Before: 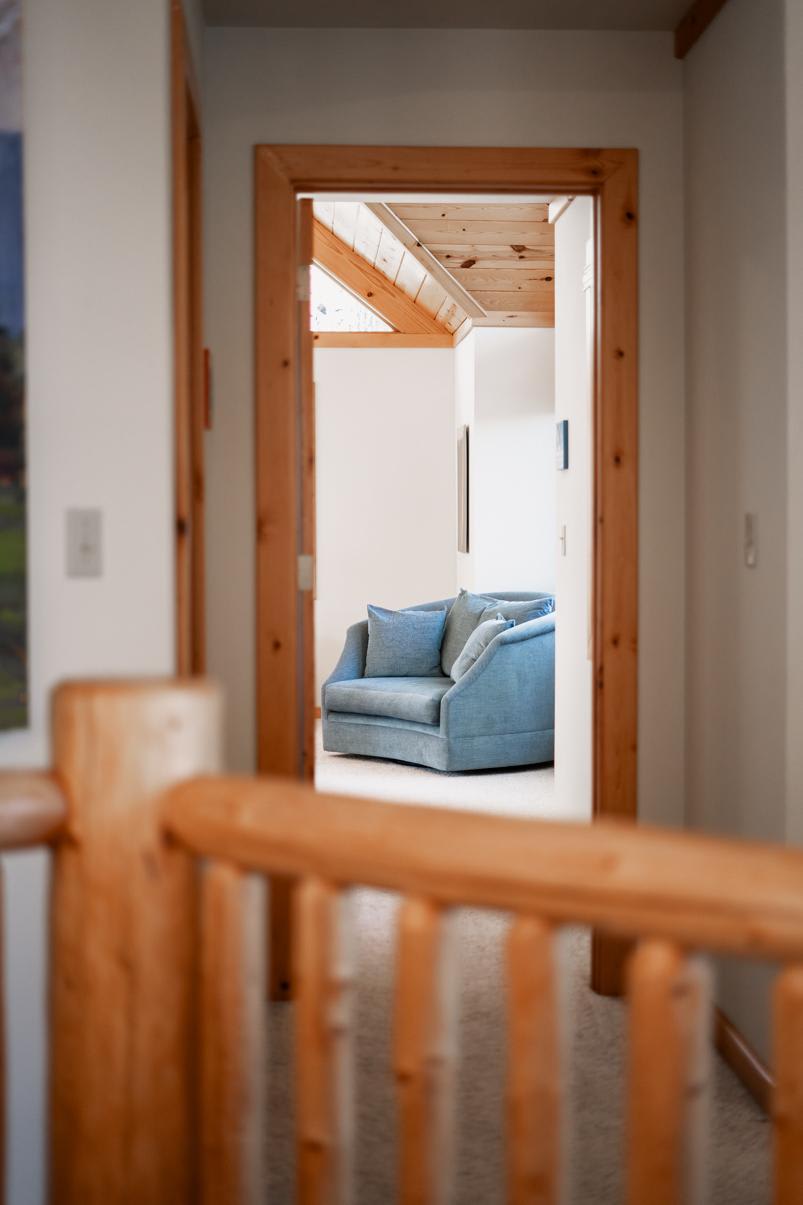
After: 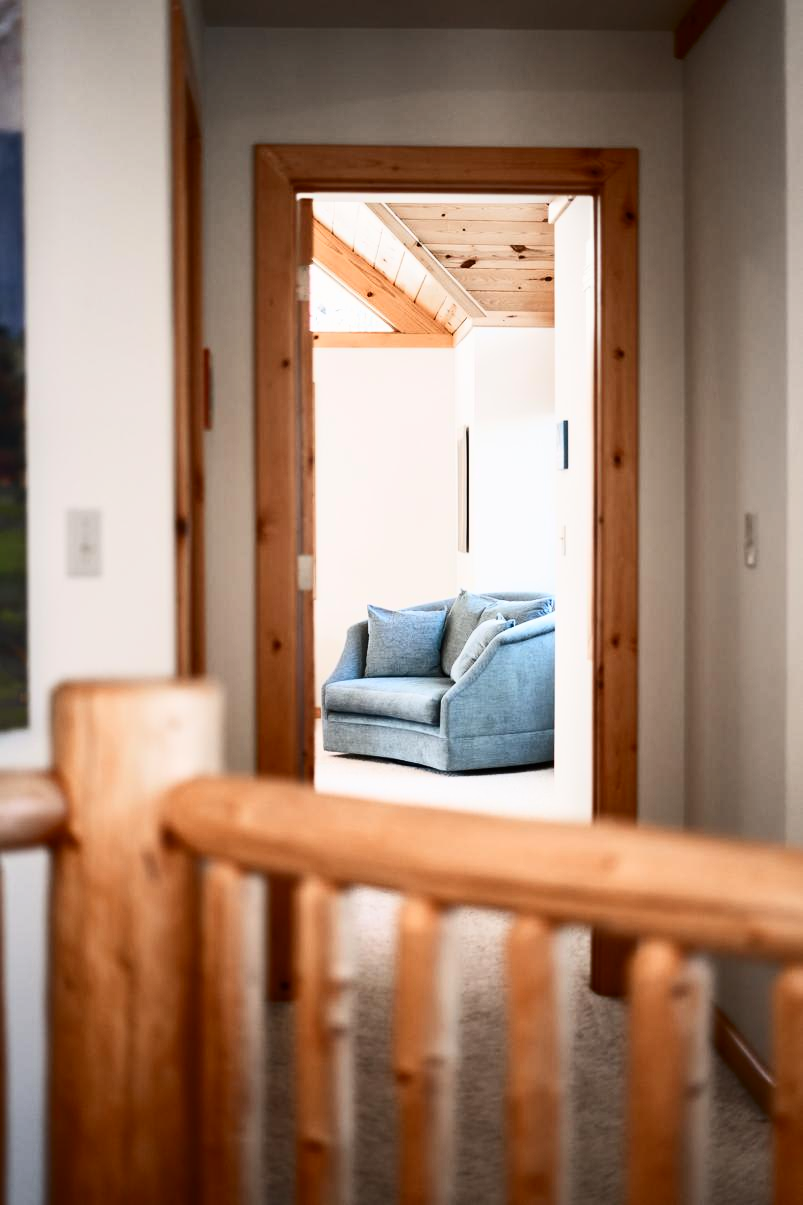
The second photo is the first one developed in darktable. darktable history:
contrast brightness saturation: contrast 0.381, brightness 0.113
